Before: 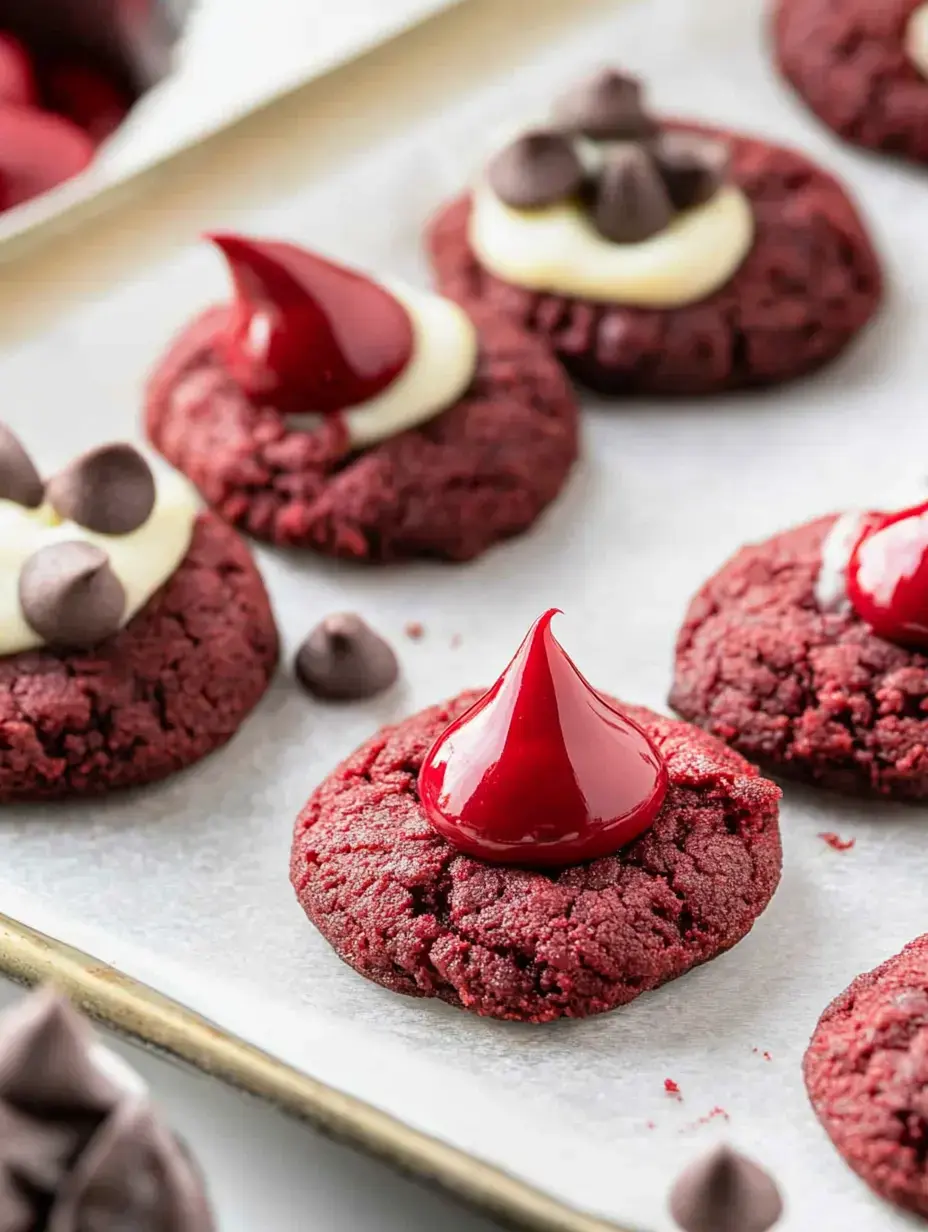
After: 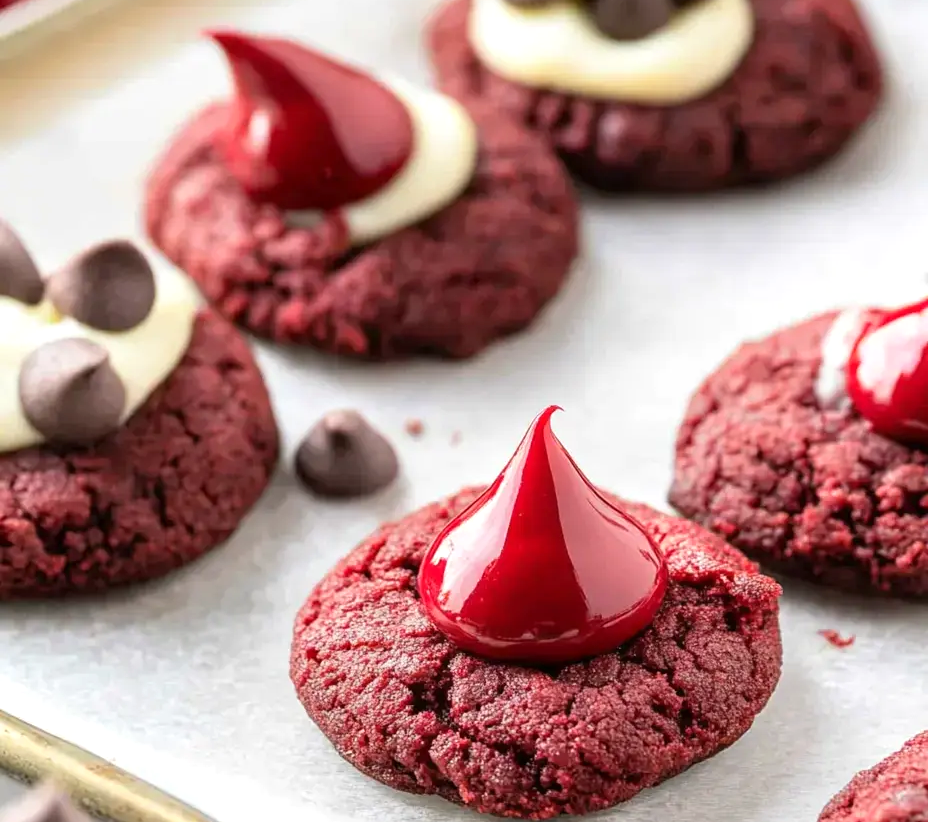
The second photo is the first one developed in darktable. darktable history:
crop: top 16.483%, bottom 16.723%
exposure: exposure 0.203 EV, compensate highlight preservation false
